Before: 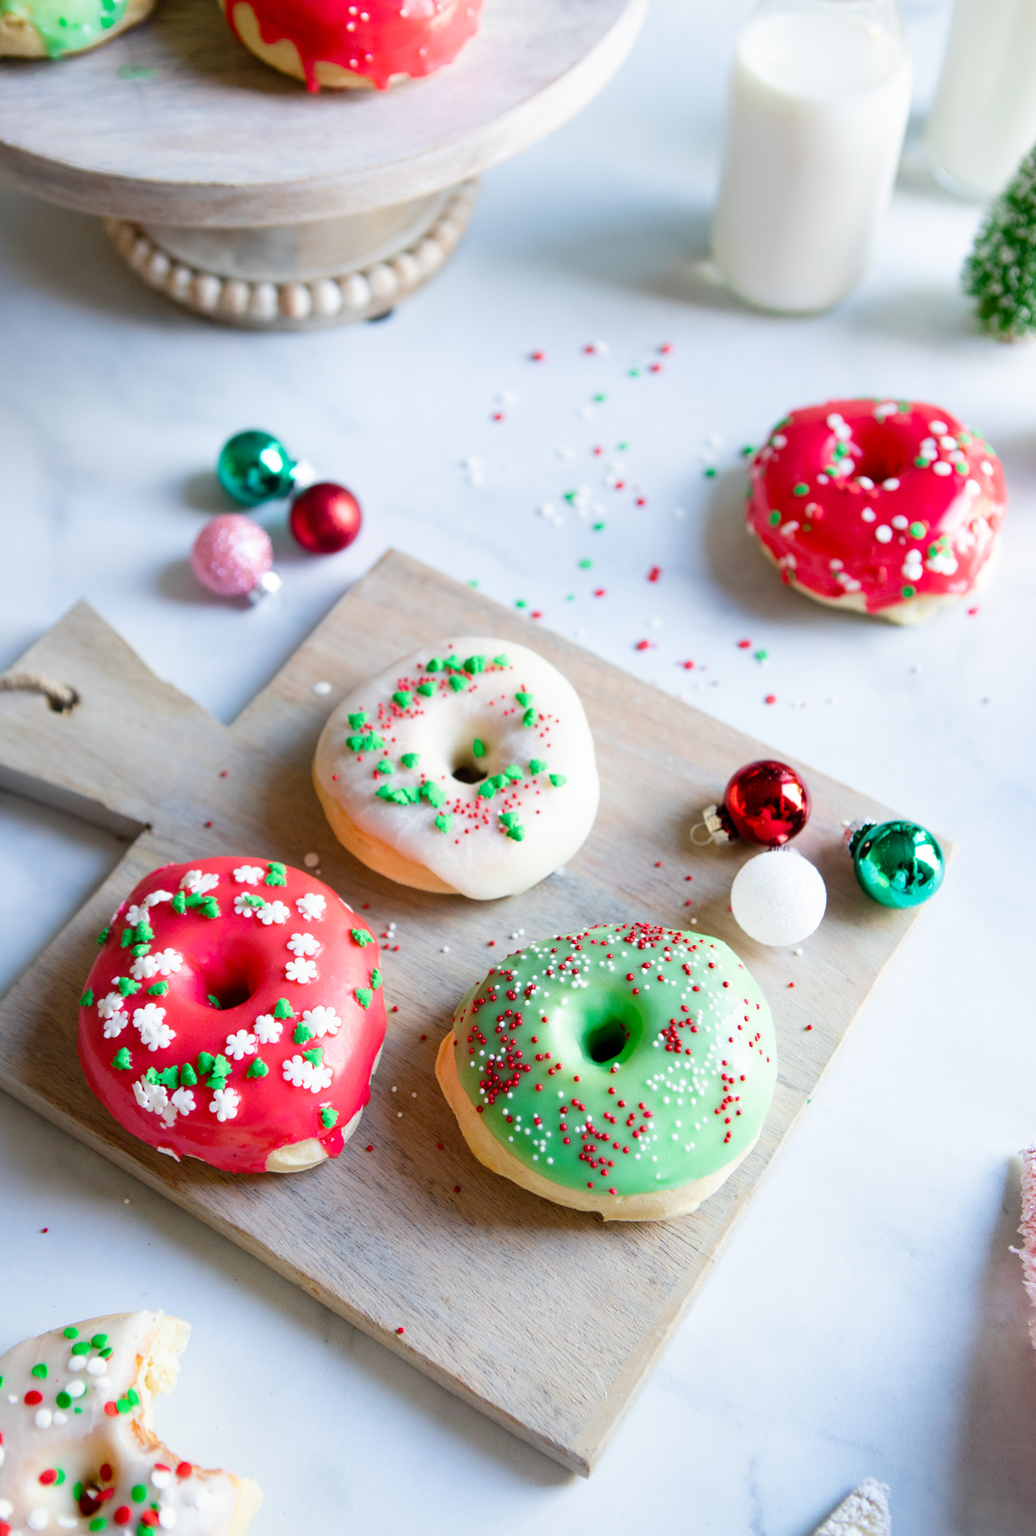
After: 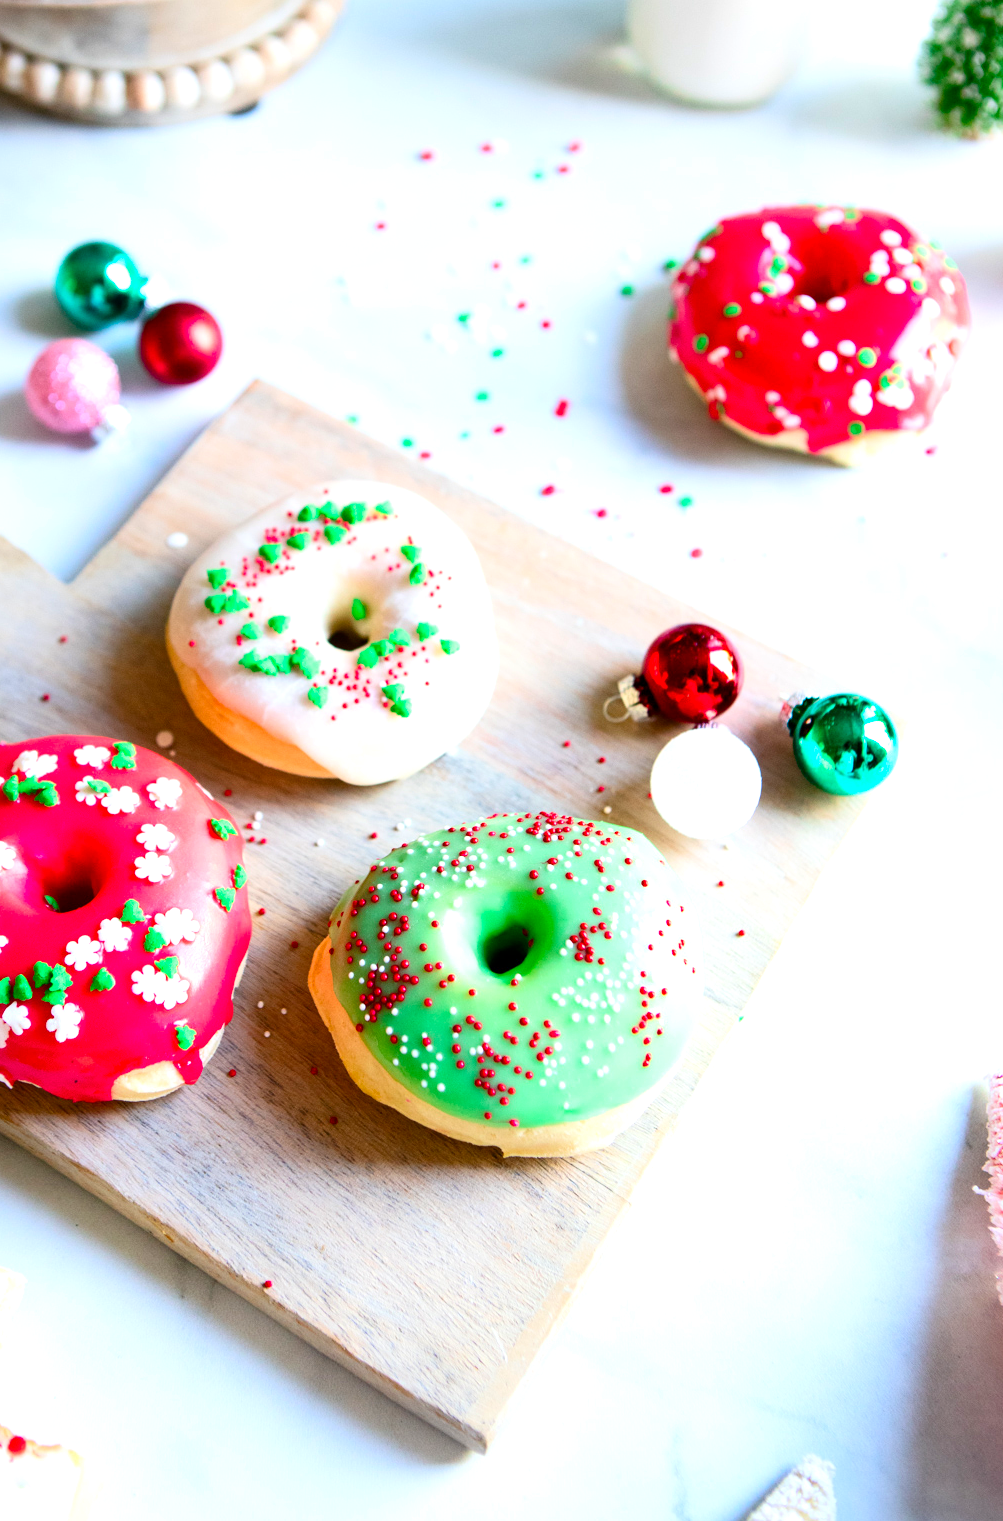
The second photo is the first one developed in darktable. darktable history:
contrast brightness saturation: contrast 0.183, saturation 0.297
crop: left 16.413%, top 14.459%
exposure: black level correction 0.001, exposure 0.499 EV, compensate exposure bias true, compensate highlight preservation false
